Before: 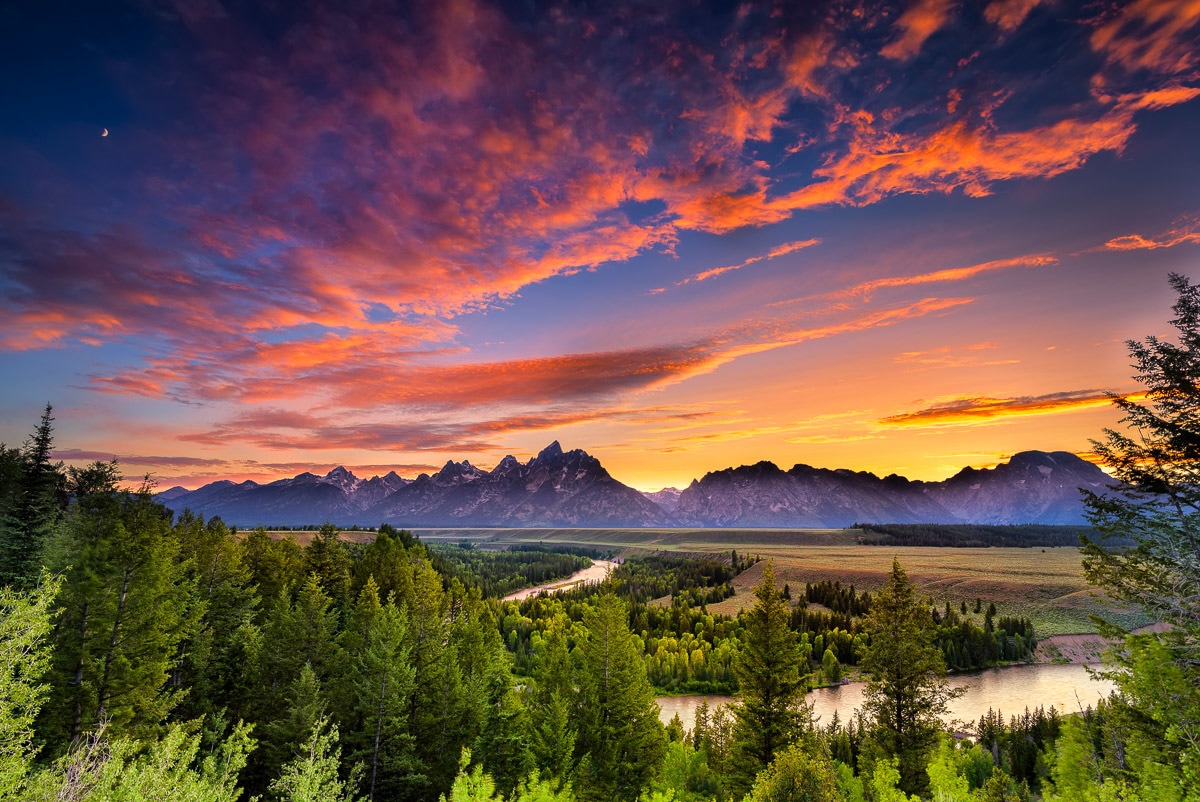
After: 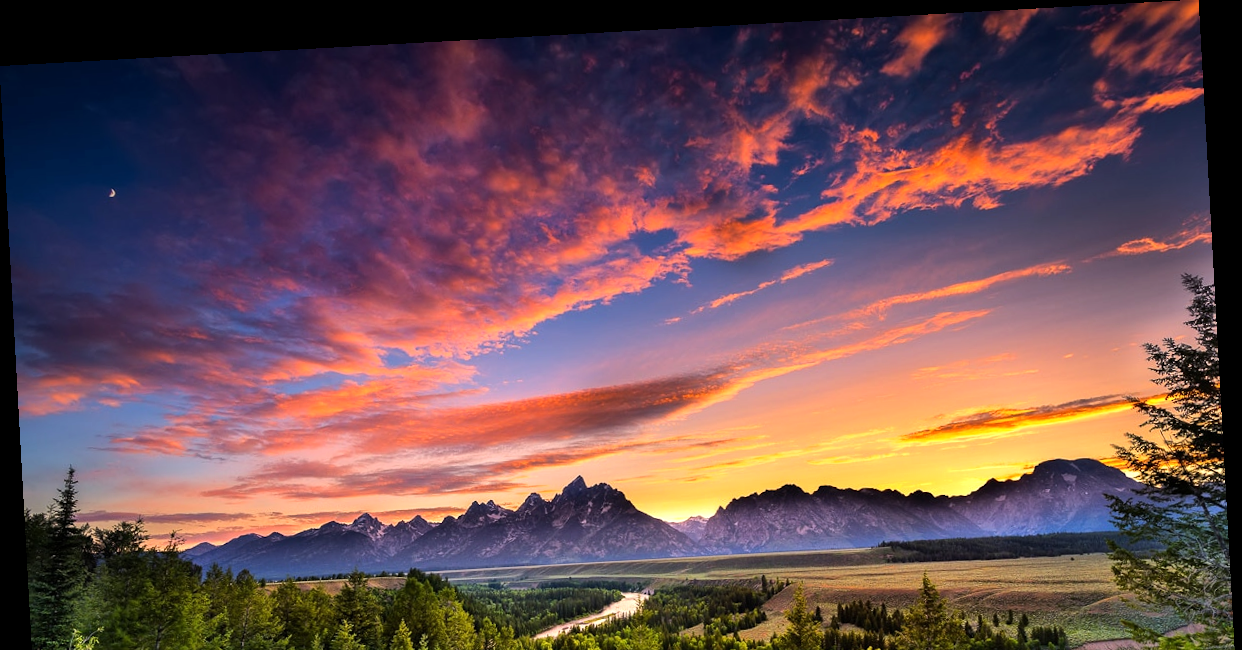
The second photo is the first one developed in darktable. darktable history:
crop: bottom 24.988%
tone equalizer: -8 EV -0.417 EV, -7 EV -0.389 EV, -6 EV -0.333 EV, -5 EV -0.222 EV, -3 EV 0.222 EV, -2 EV 0.333 EV, -1 EV 0.389 EV, +0 EV 0.417 EV, edges refinement/feathering 500, mask exposure compensation -1.57 EV, preserve details no
rotate and perspective: rotation -3.18°, automatic cropping off
